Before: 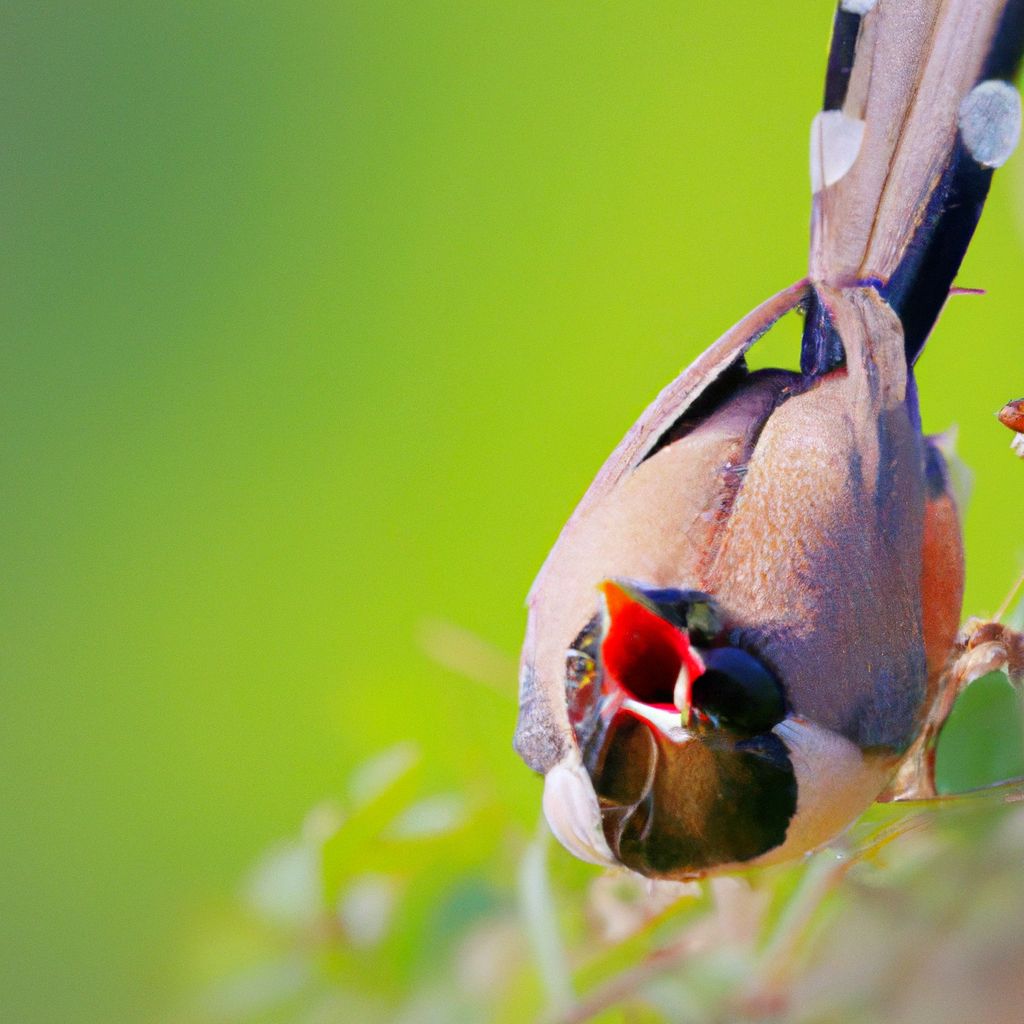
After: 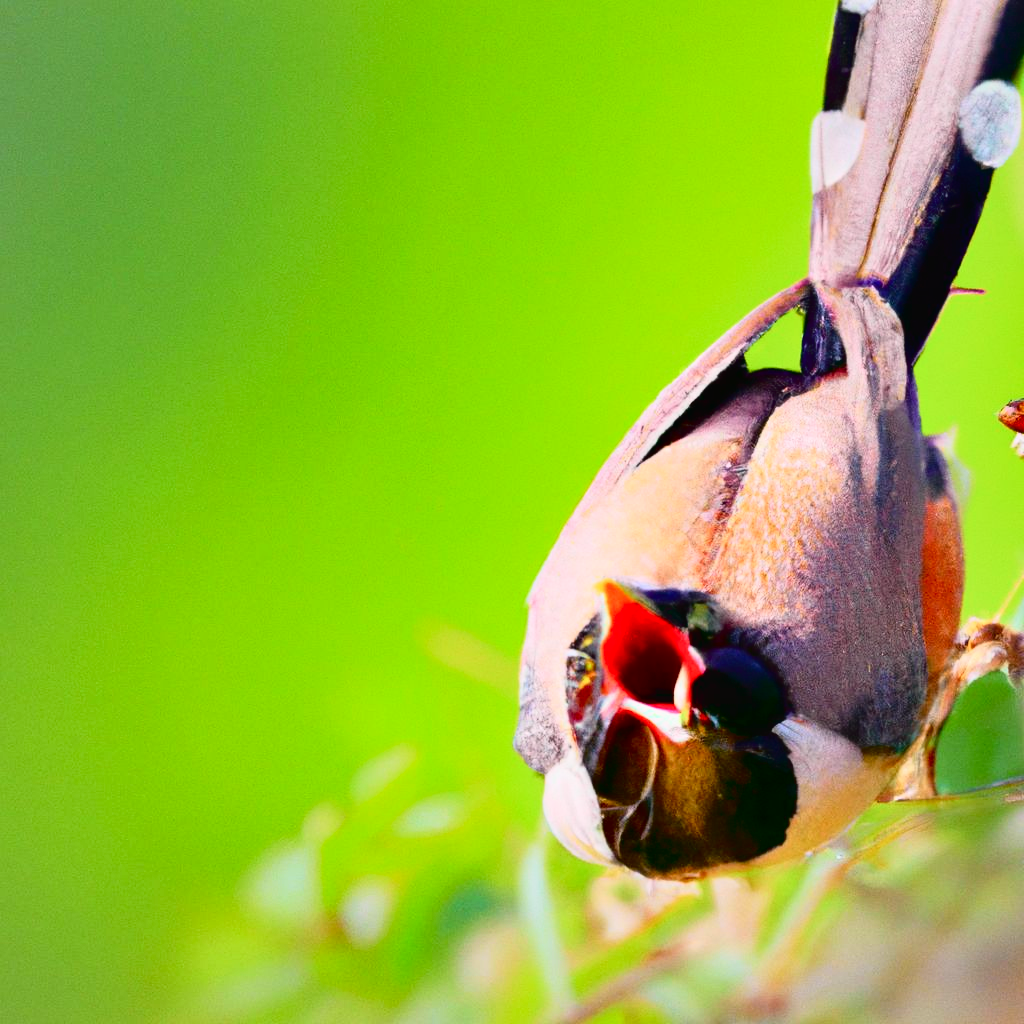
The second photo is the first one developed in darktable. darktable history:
tone curve: curves: ch0 [(0, 0.022) (0.177, 0.086) (0.392, 0.438) (0.704, 0.844) (0.858, 0.938) (1, 0.981)]; ch1 [(0, 0) (0.402, 0.36) (0.476, 0.456) (0.498, 0.497) (0.518, 0.521) (0.58, 0.598) (0.619, 0.65) (0.692, 0.737) (1, 1)]; ch2 [(0, 0) (0.415, 0.438) (0.483, 0.499) (0.503, 0.503) (0.526, 0.532) (0.563, 0.604) (0.626, 0.697) (0.699, 0.753) (0.997, 0.858)], color space Lab, independent channels
exposure: black level correction 0.004, exposure 0.014 EV, compensate highlight preservation false
shadows and highlights: soften with gaussian
